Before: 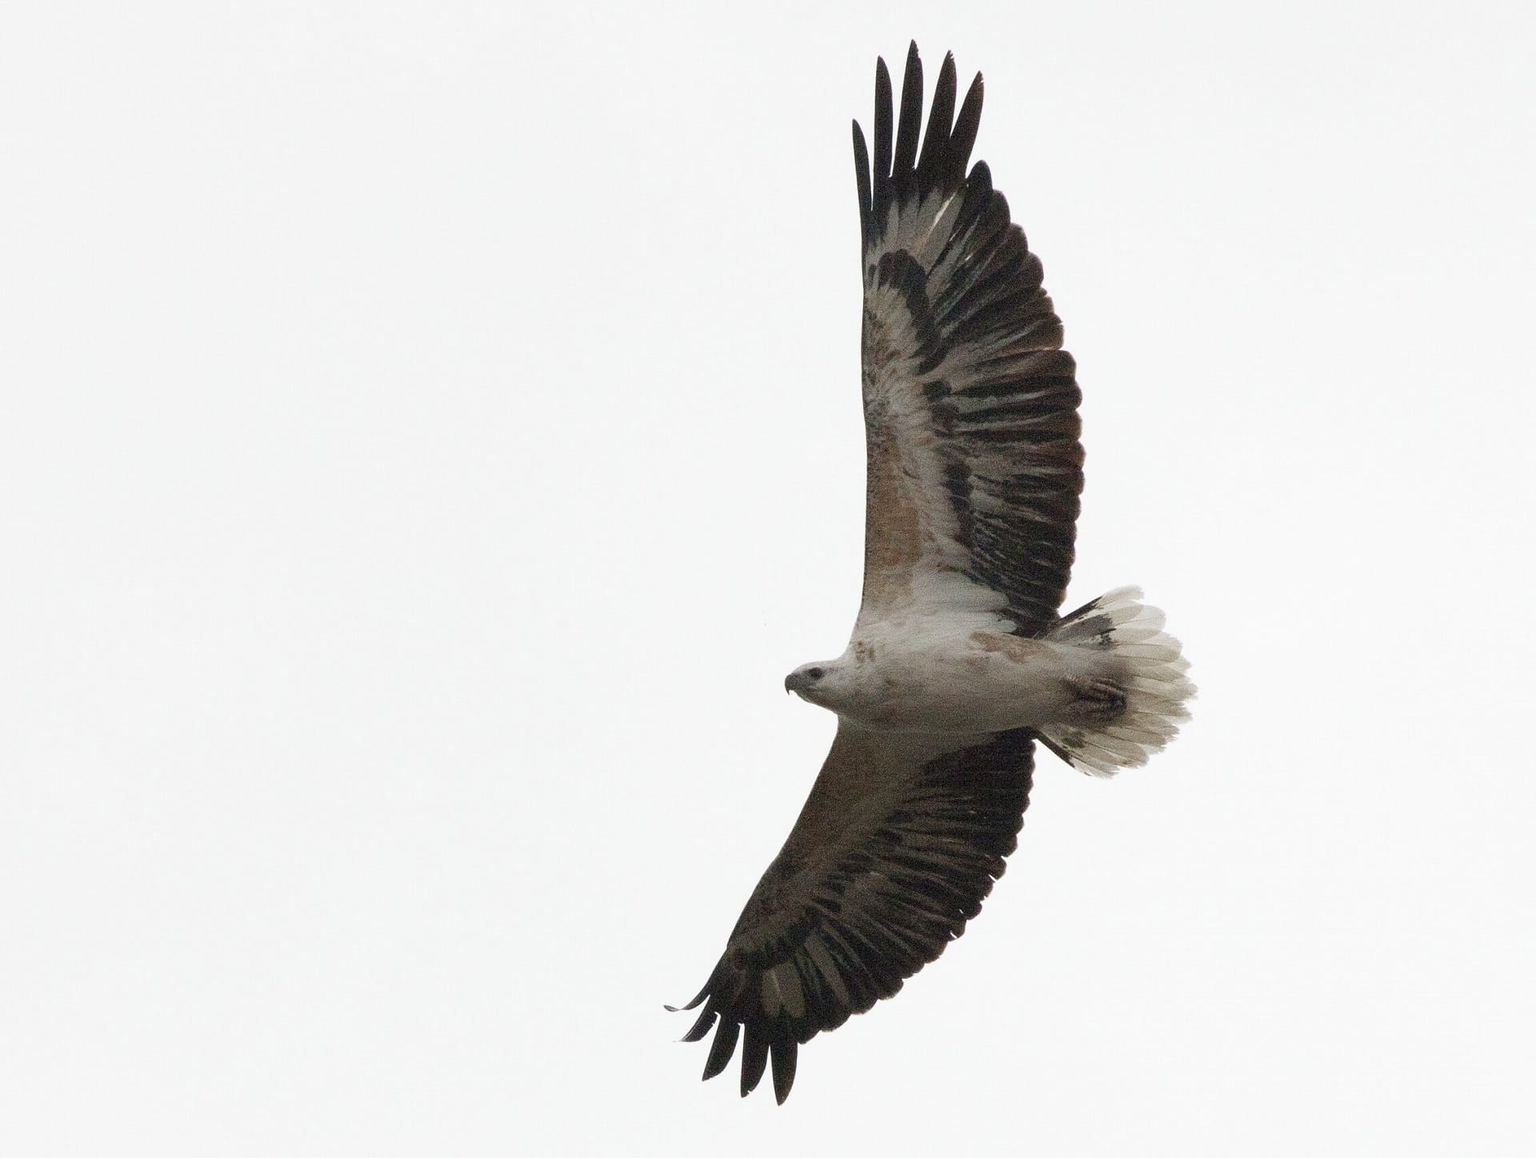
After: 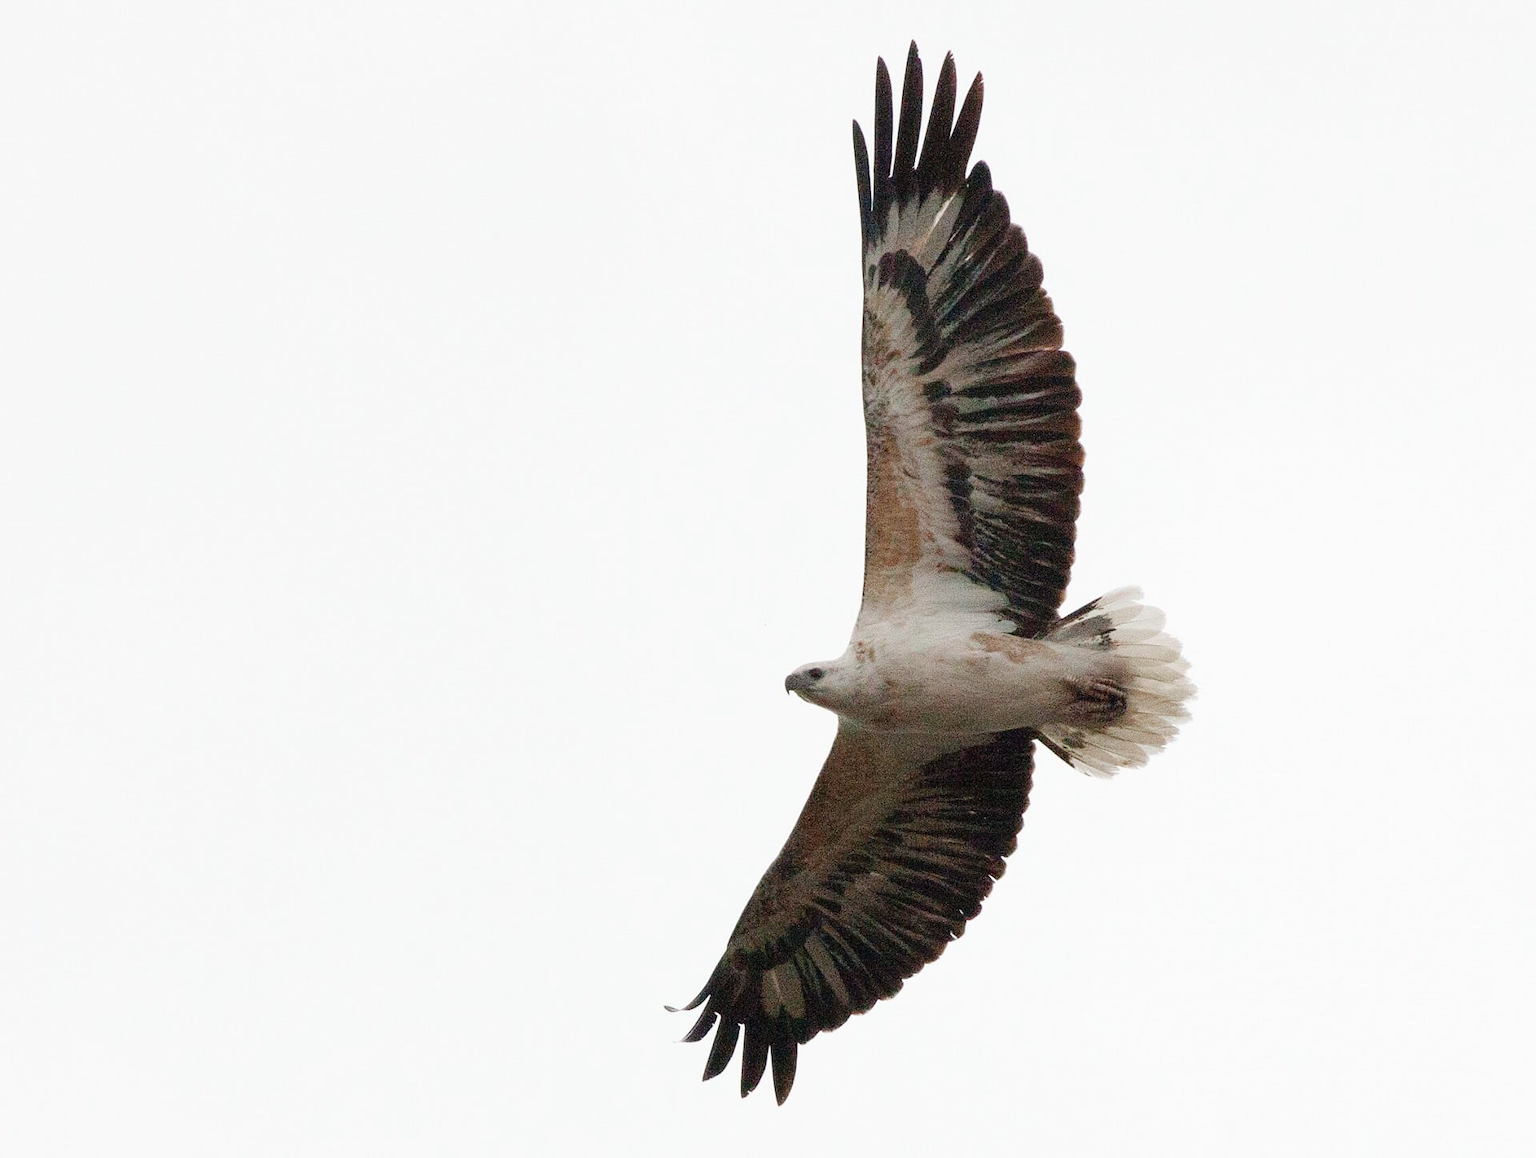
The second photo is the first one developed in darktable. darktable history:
tone curve: curves: ch0 [(0, 0.01) (0.052, 0.045) (0.136, 0.133) (0.29, 0.332) (0.453, 0.531) (0.676, 0.751) (0.89, 0.919) (1, 1)]; ch1 [(0, 0) (0.094, 0.081) (0.285, 0.299) (0.385, 0.403) (0.446, 0.443) (0.502, 0.5) (0.544, 0.552) (0.589, 0.612) (0.722, 0.728) (1, 1)]; ch2 [(0, 0) (0.257, 0.217) (0.43, 0.421) (0.498, 0.507) (0.531, 0.544) (0.56, 0.579) (0.625, 0.642) (1, 1)], preserve colors none
base curve: preserve colors none
